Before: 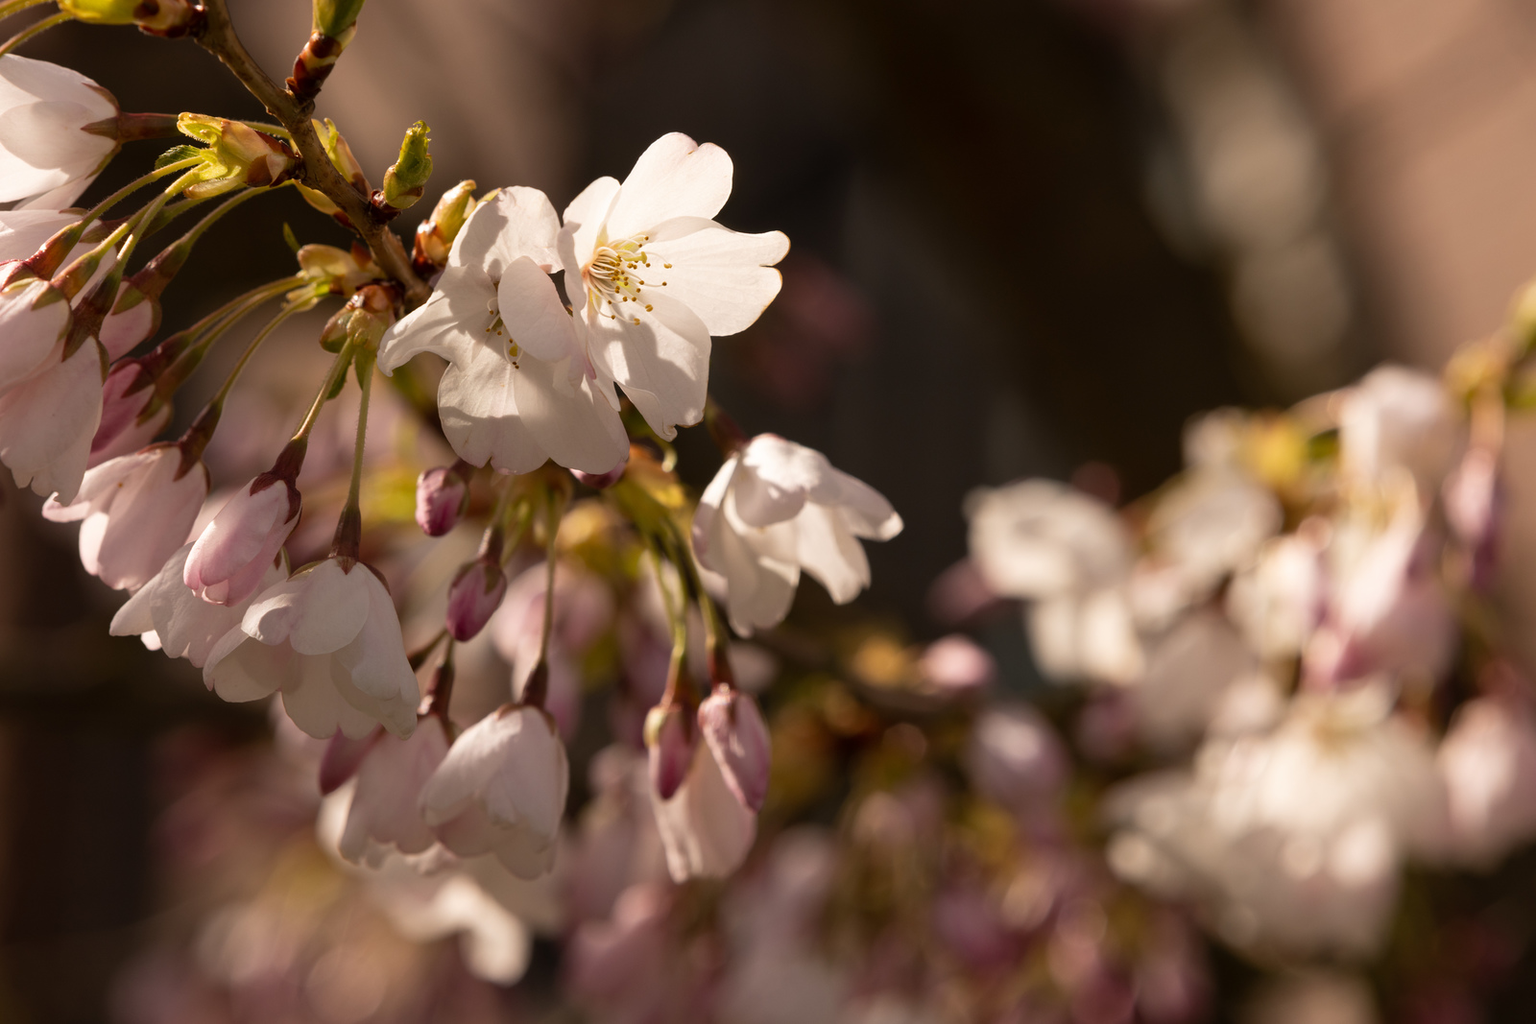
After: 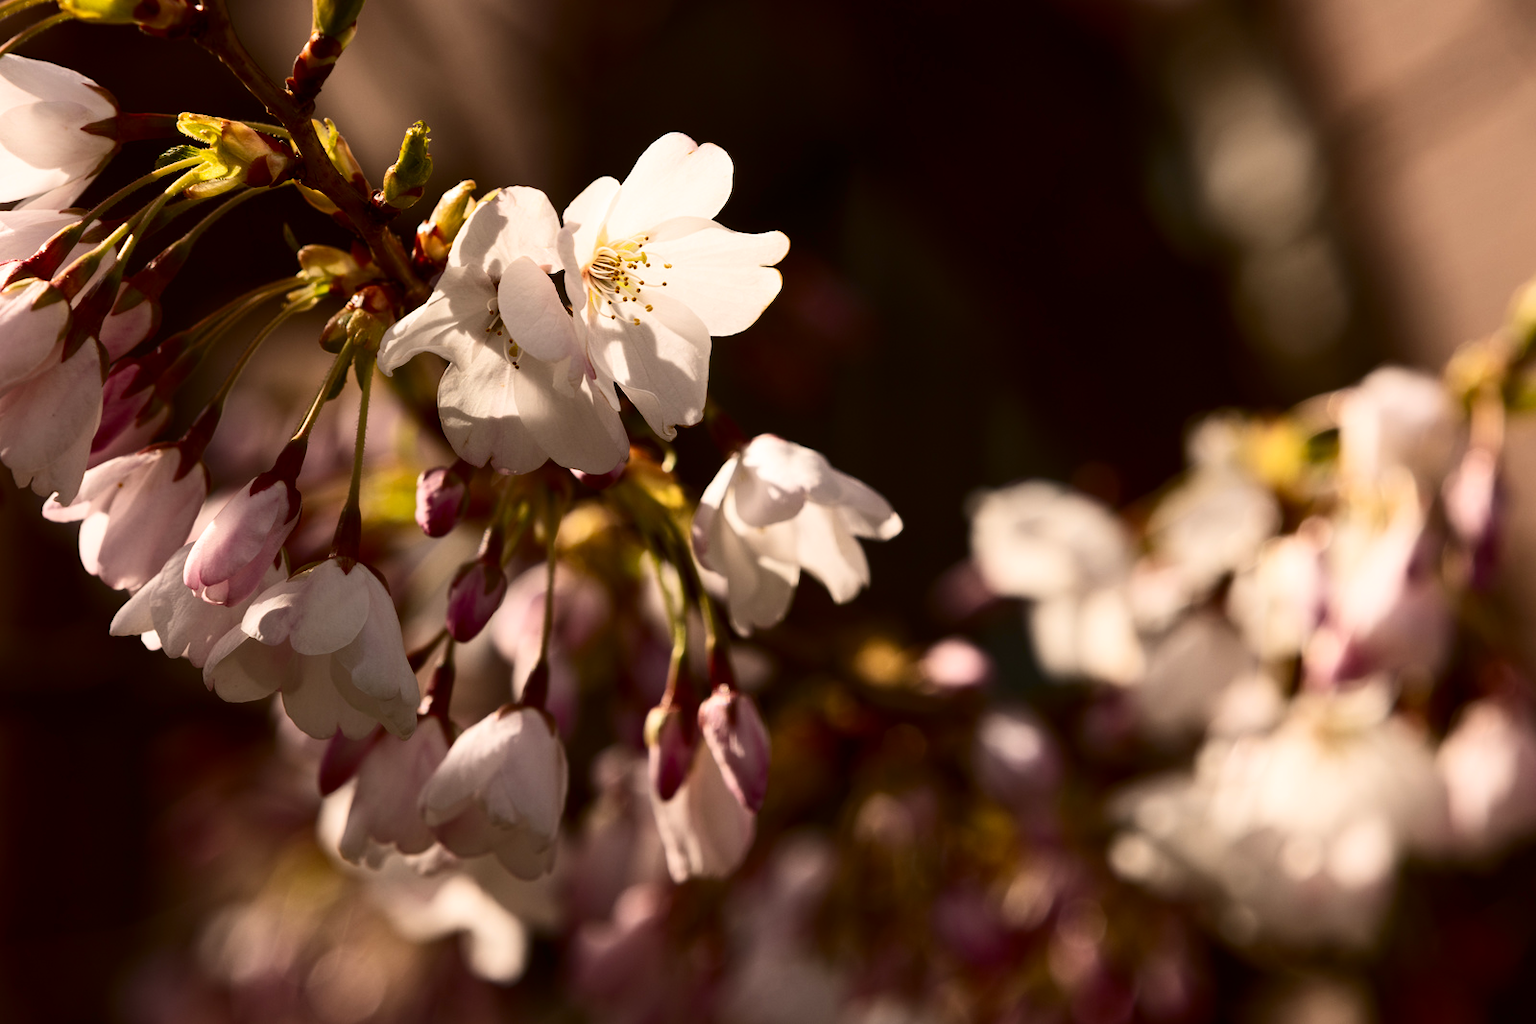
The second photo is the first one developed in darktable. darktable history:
contrast brightness saturation: contrast 0.304, brightness -0.075, saturation 0.171
